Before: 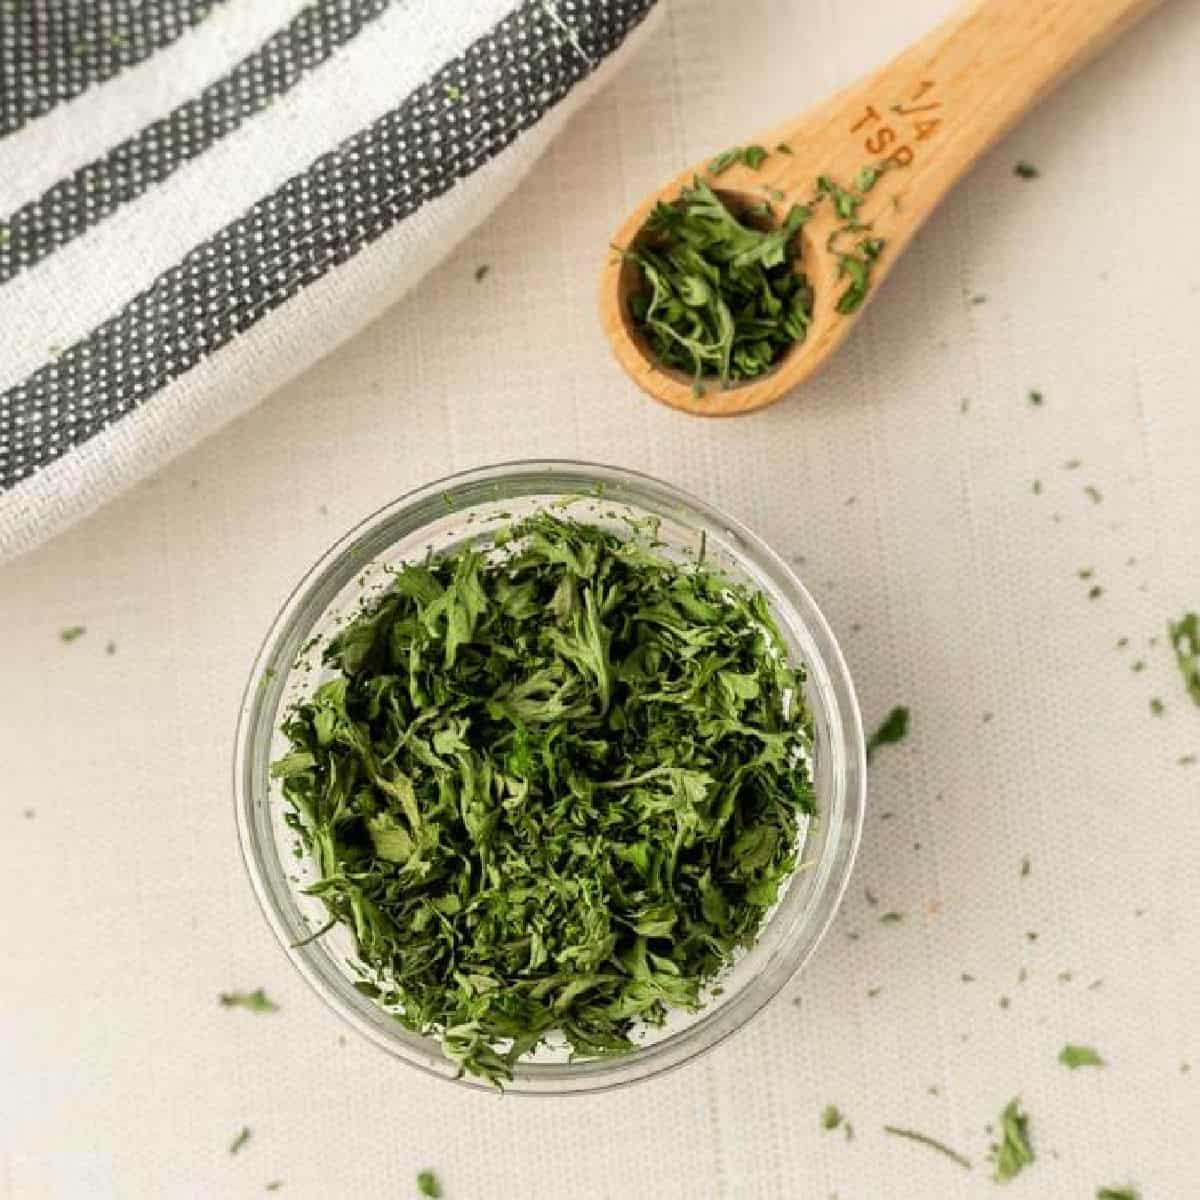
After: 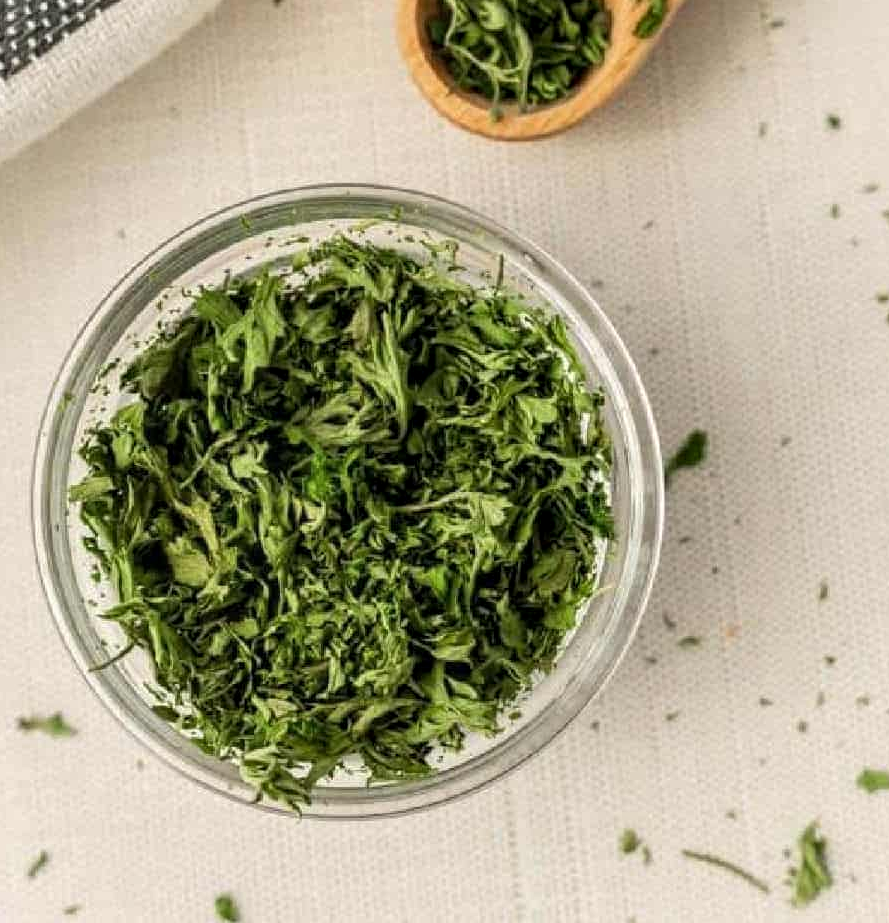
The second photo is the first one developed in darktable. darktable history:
local contrast: on, module defaults
crop: left 16.878%, top 23.038%, right 9.037%
